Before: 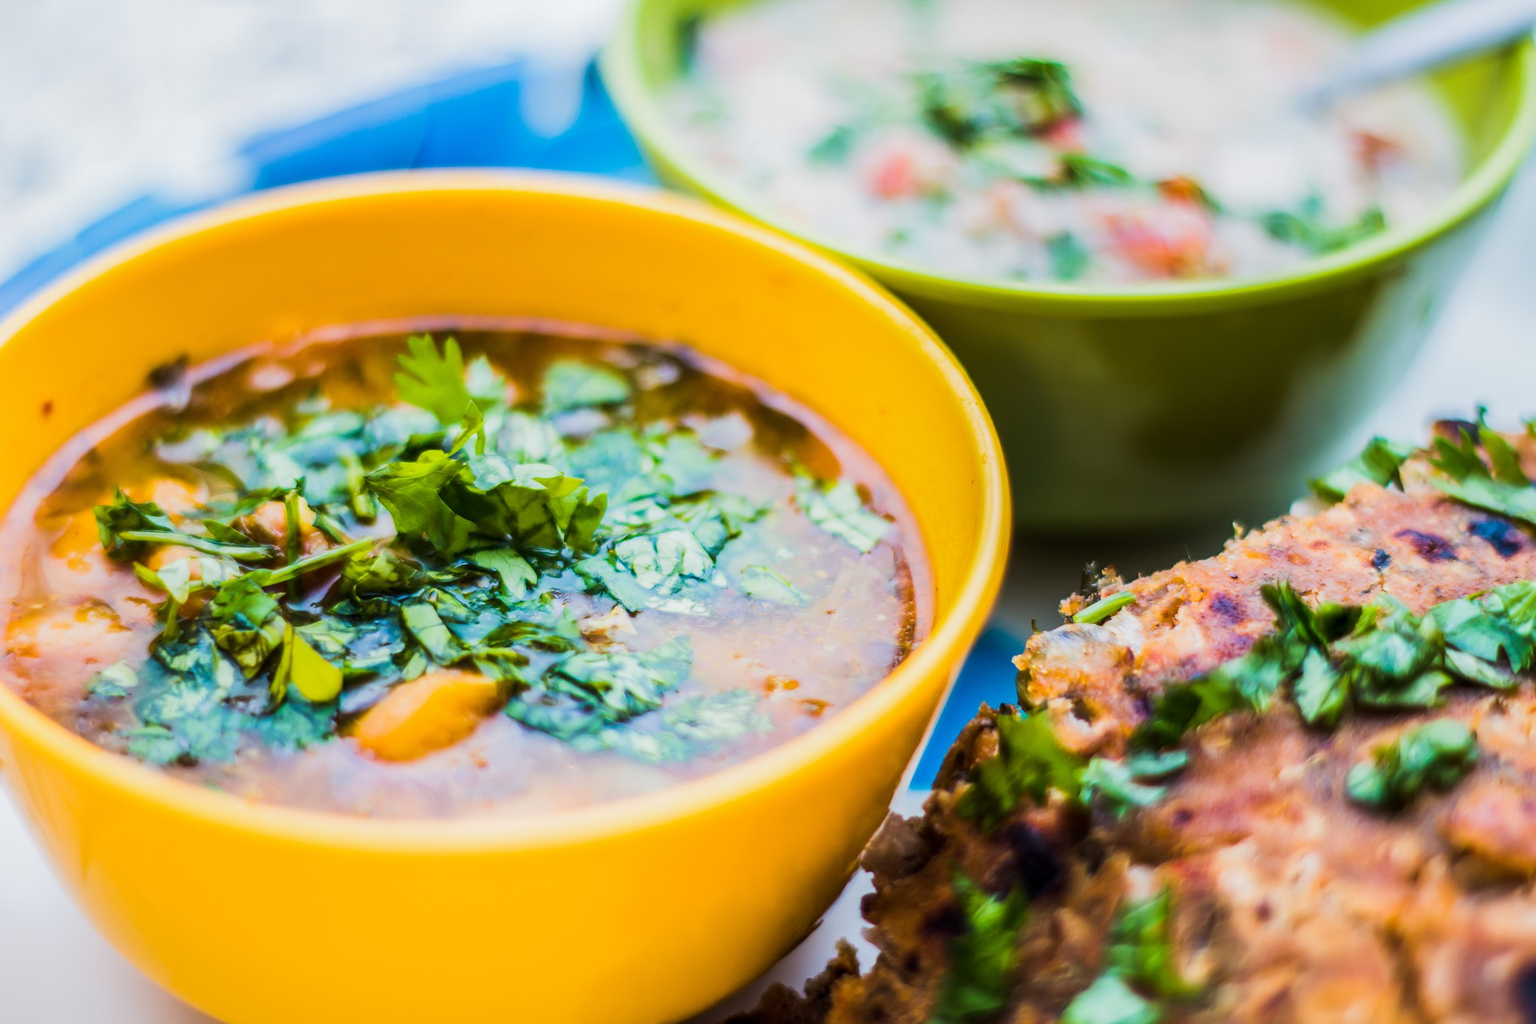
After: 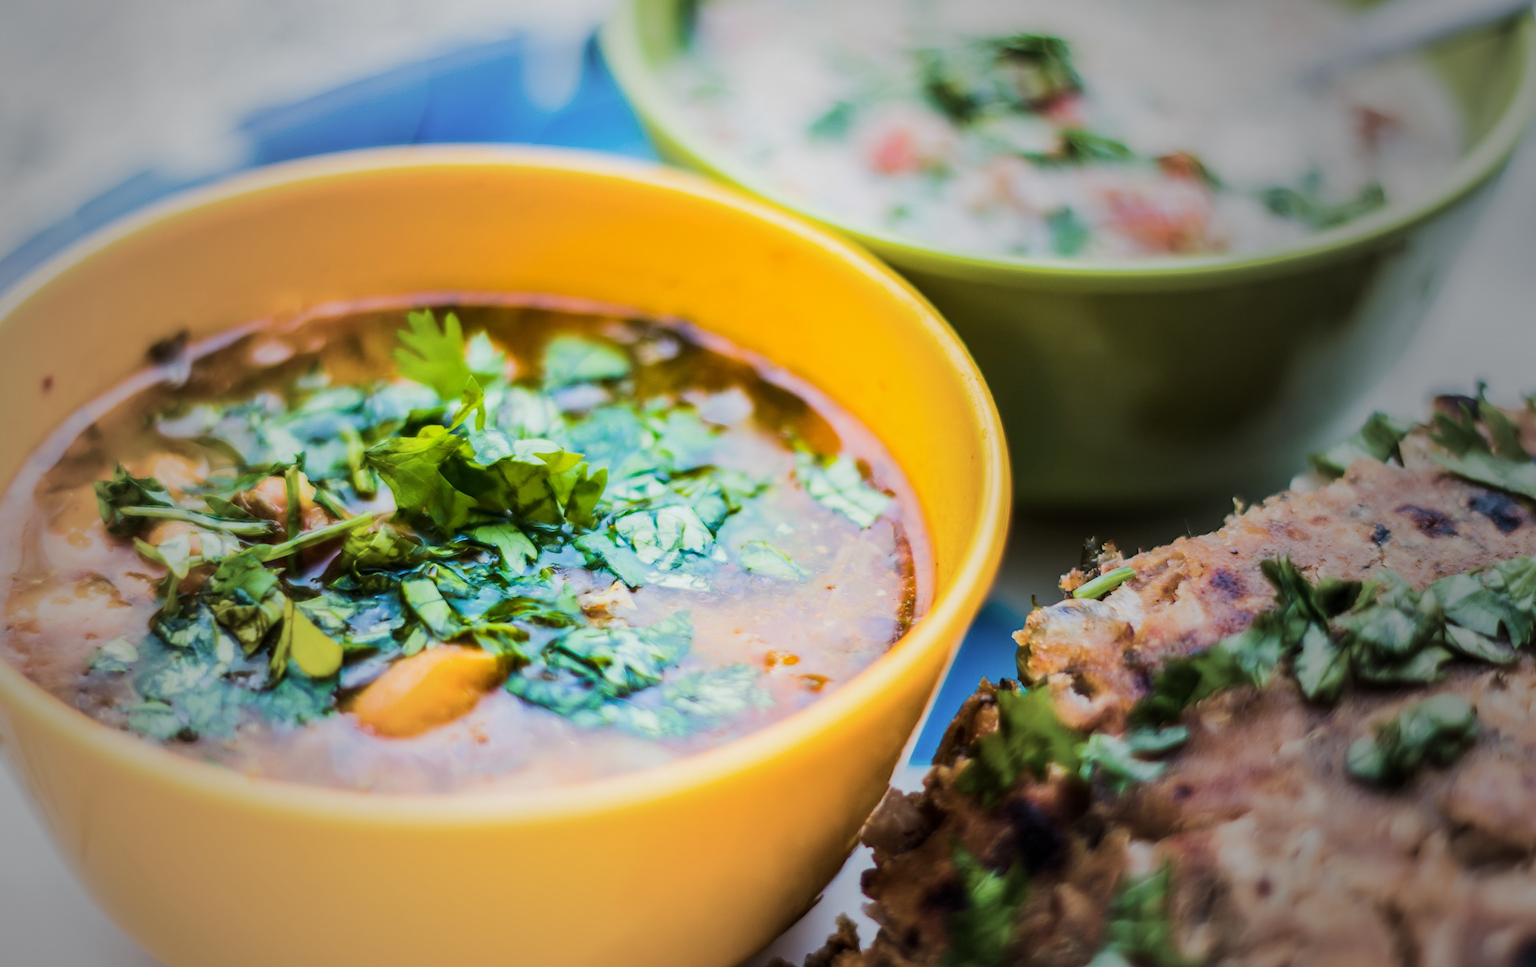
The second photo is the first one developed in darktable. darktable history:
vignetting: fall-off start 33.76%, fall-off radius 64.94%, brightness -0.575, center (-0.12, -0.002), width/height ratio 0.959
crop and rotate: top 2.479%, bottom 3.018%
